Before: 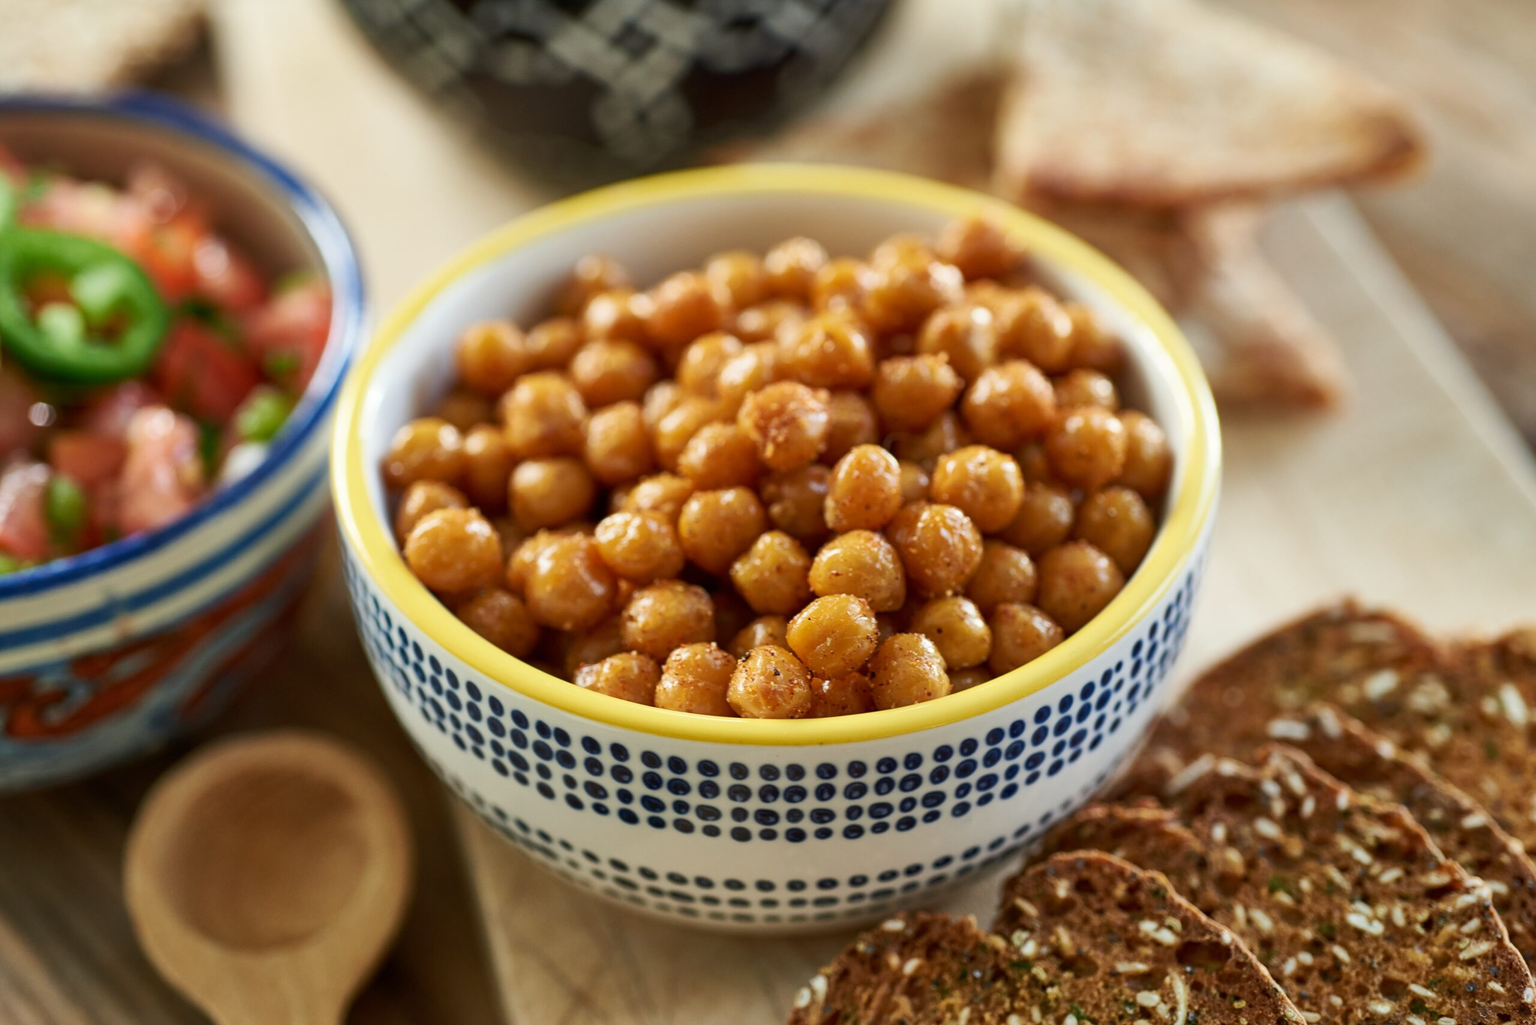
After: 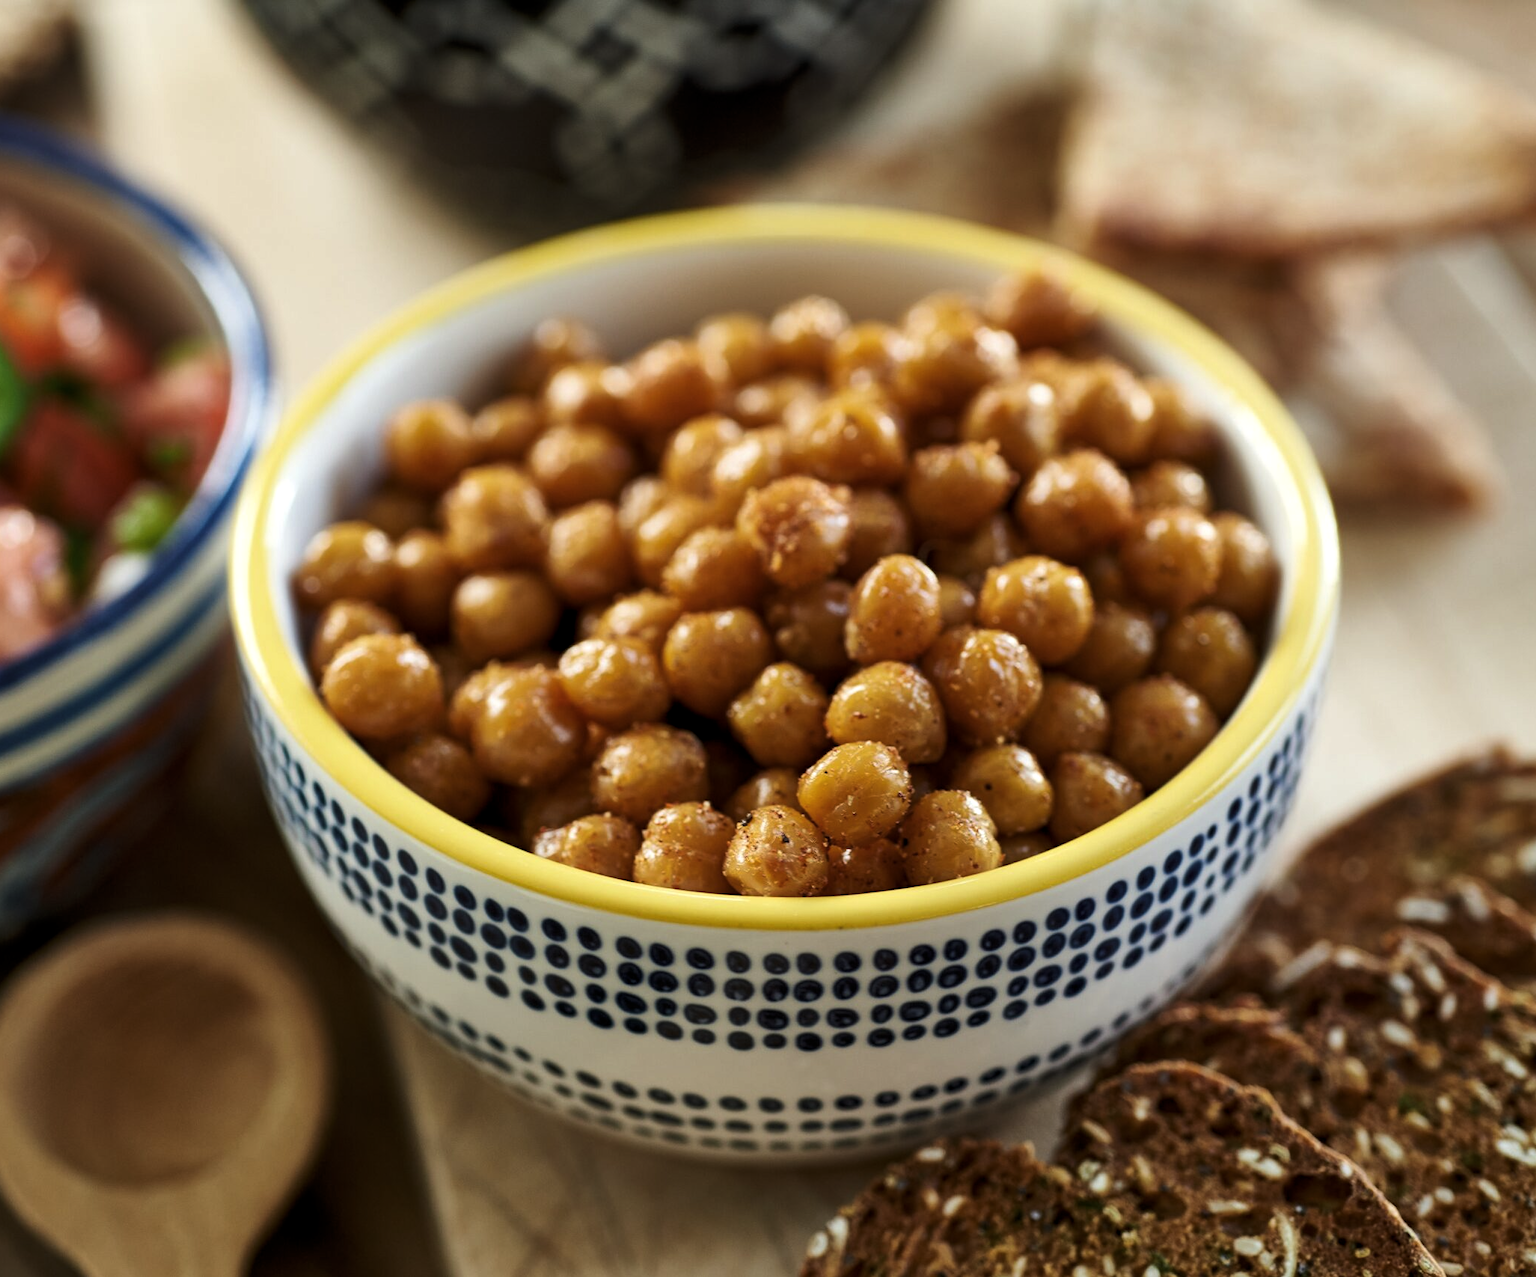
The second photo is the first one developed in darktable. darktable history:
crop and rotate: left 9.597%, right 10.195%
levels: levels [0.029, 0.545, 0.971]
